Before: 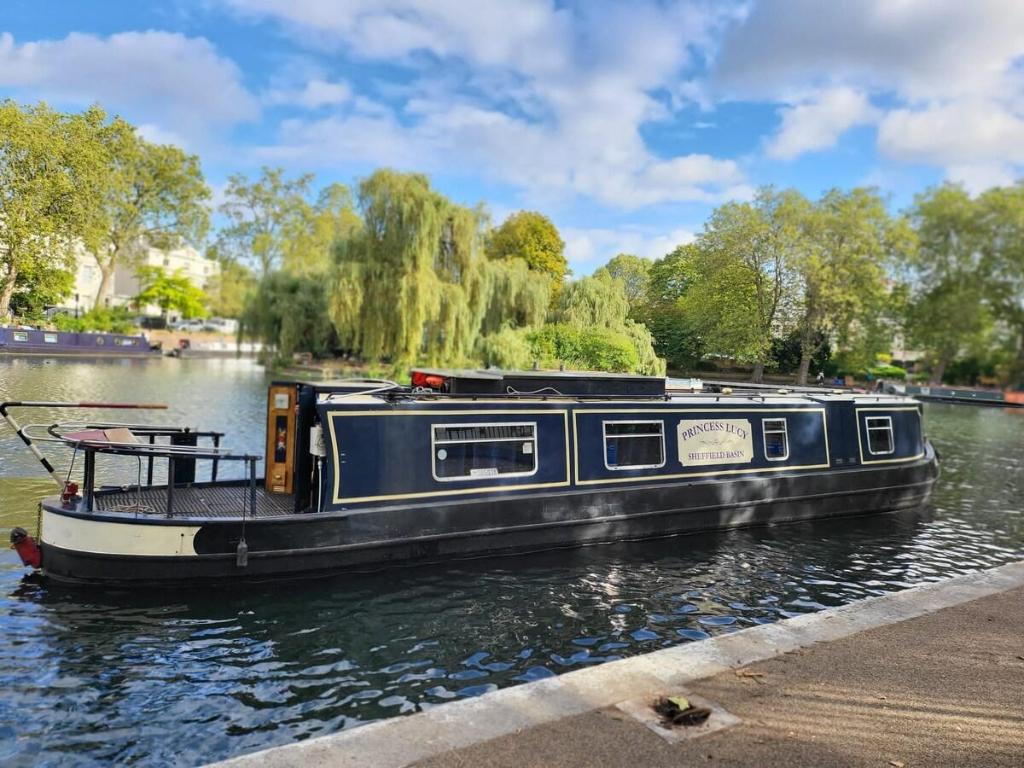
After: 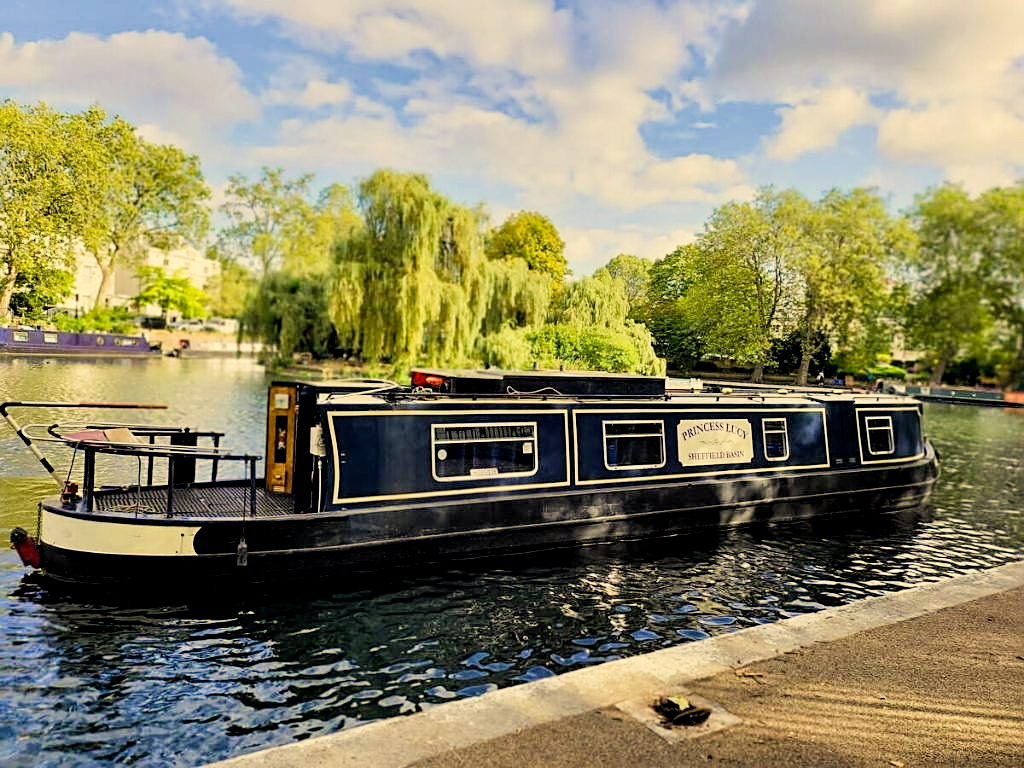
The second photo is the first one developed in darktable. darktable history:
sharpen: on, module defaults
tone equalizer: on, module defaults
color correction: highlights a* 2.72, highlights b* 22.8
filmic rgb: black relative exposure -5 EV, white relative exposure 3.5 EV, hardness 3.19, contrast 1.2, highlights saturation mix -50%
exposure: exposure 0.081 EV, compensate highlight preservation false
local contrast: highlights 100%, shadows 100%, detail 120%, midtone range 0.2
velvia: on, module defaults
color balance rgb: linear chroma grading › shadows 32%, linear chroma grading › global chroma -2%, linear chroma grading › mid-tones 4%, perceptual saturation grading › global saturation -2%, perceptual saturation grading › highlights -8%, perceptual saturation grading › mid-tones 8%, perceptual saturation grading › shadows 4%, perceptual brilliance grading › highlights 8%, perceptual brilliance grading › mid-tones 4%, perceptual brilliance grading › shadows 2%, global vibrance 16%, saturation formula JzAzBz (2021)
